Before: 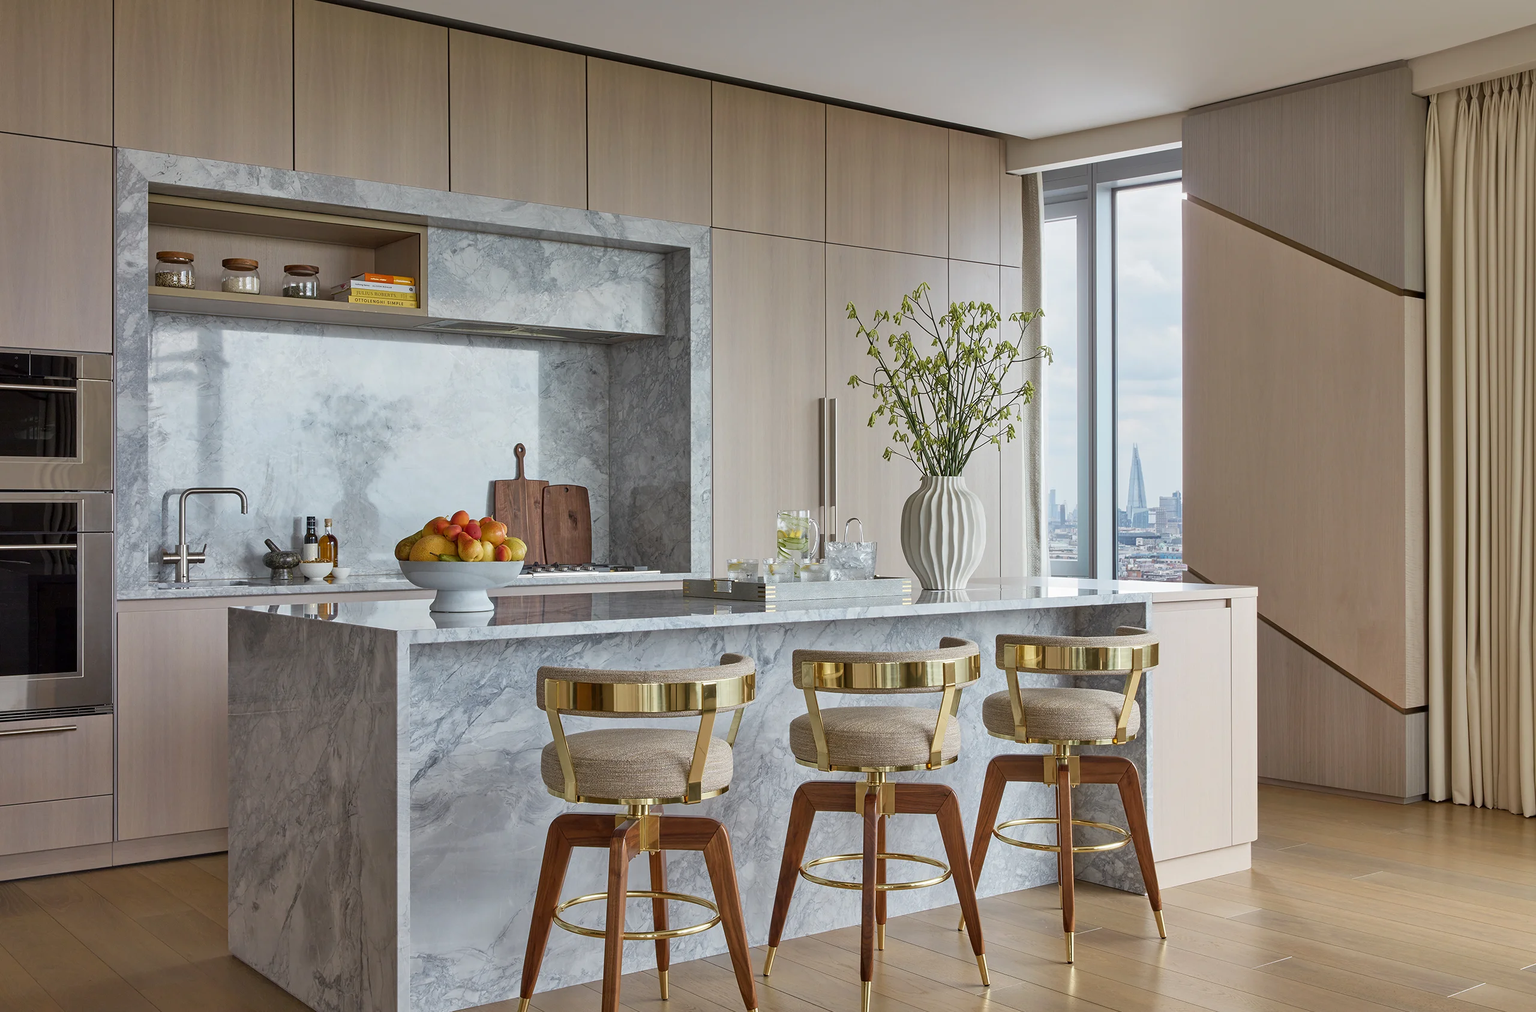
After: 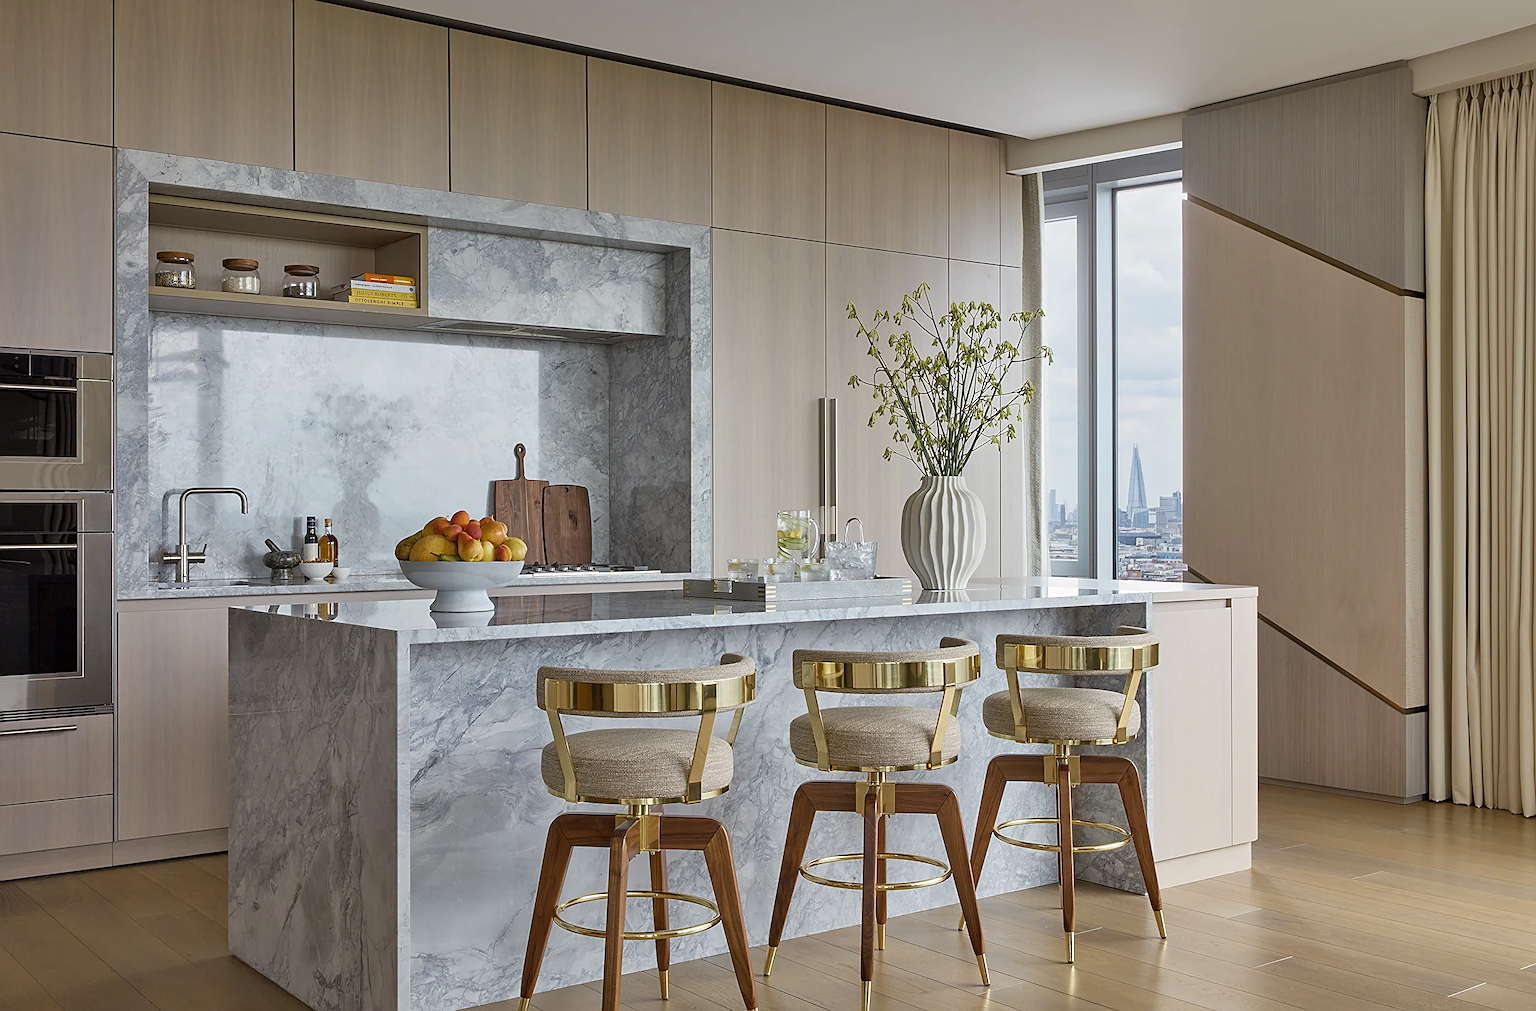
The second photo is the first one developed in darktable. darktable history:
color contrast: green-magenta contrast 0.81
sharpen: on, module defaults
